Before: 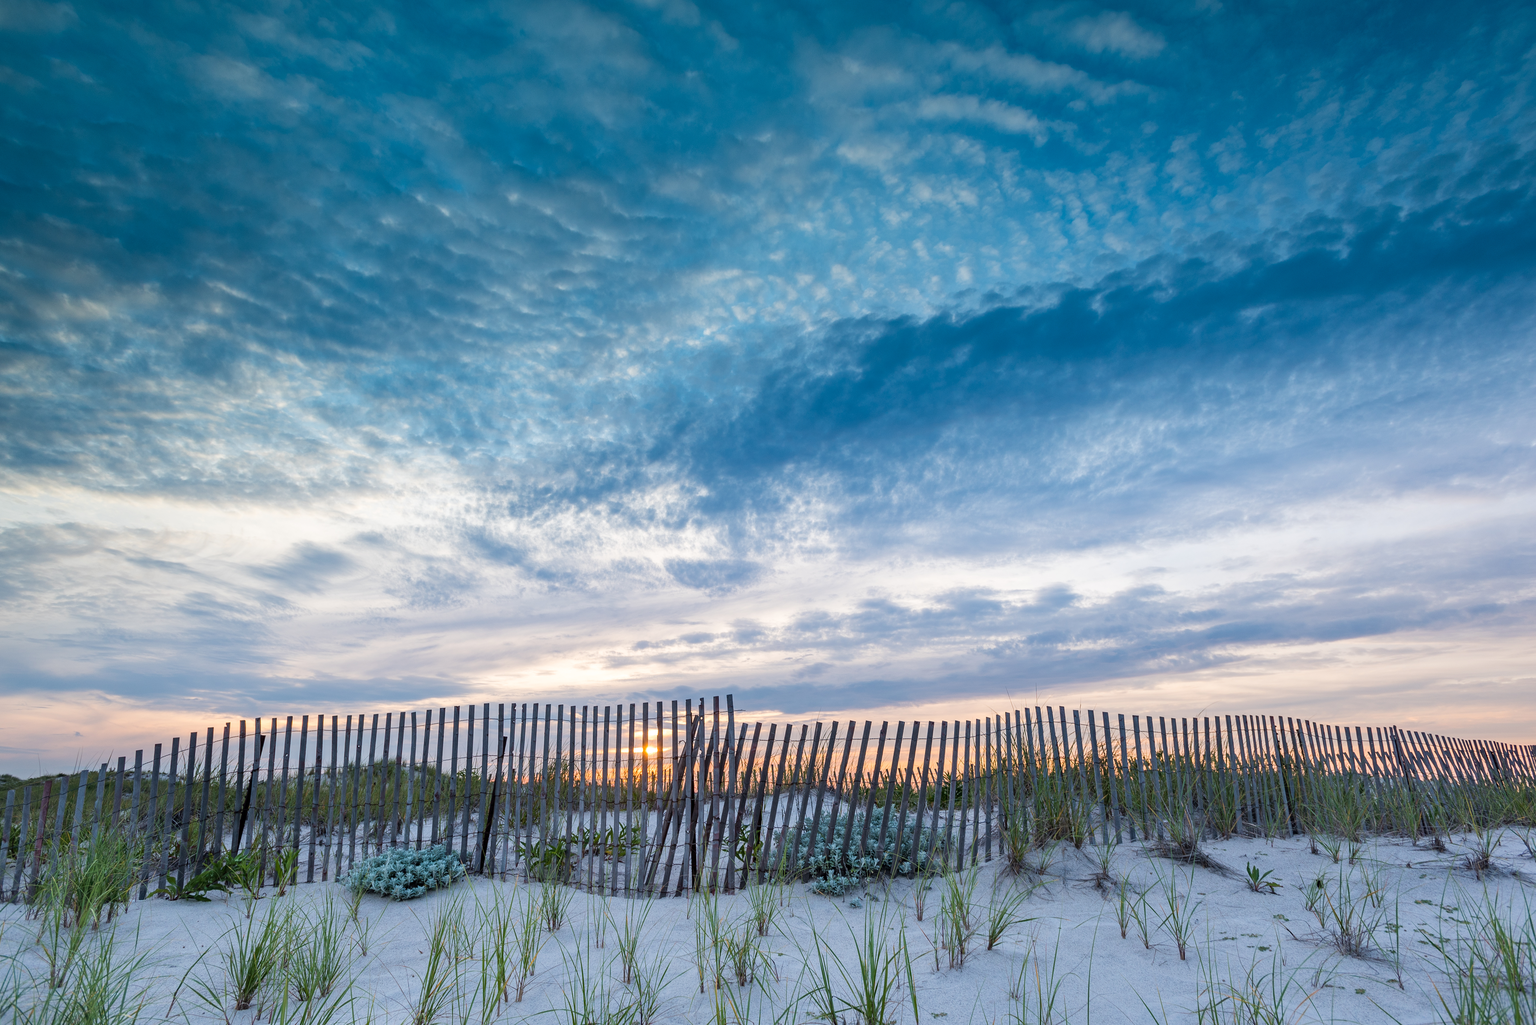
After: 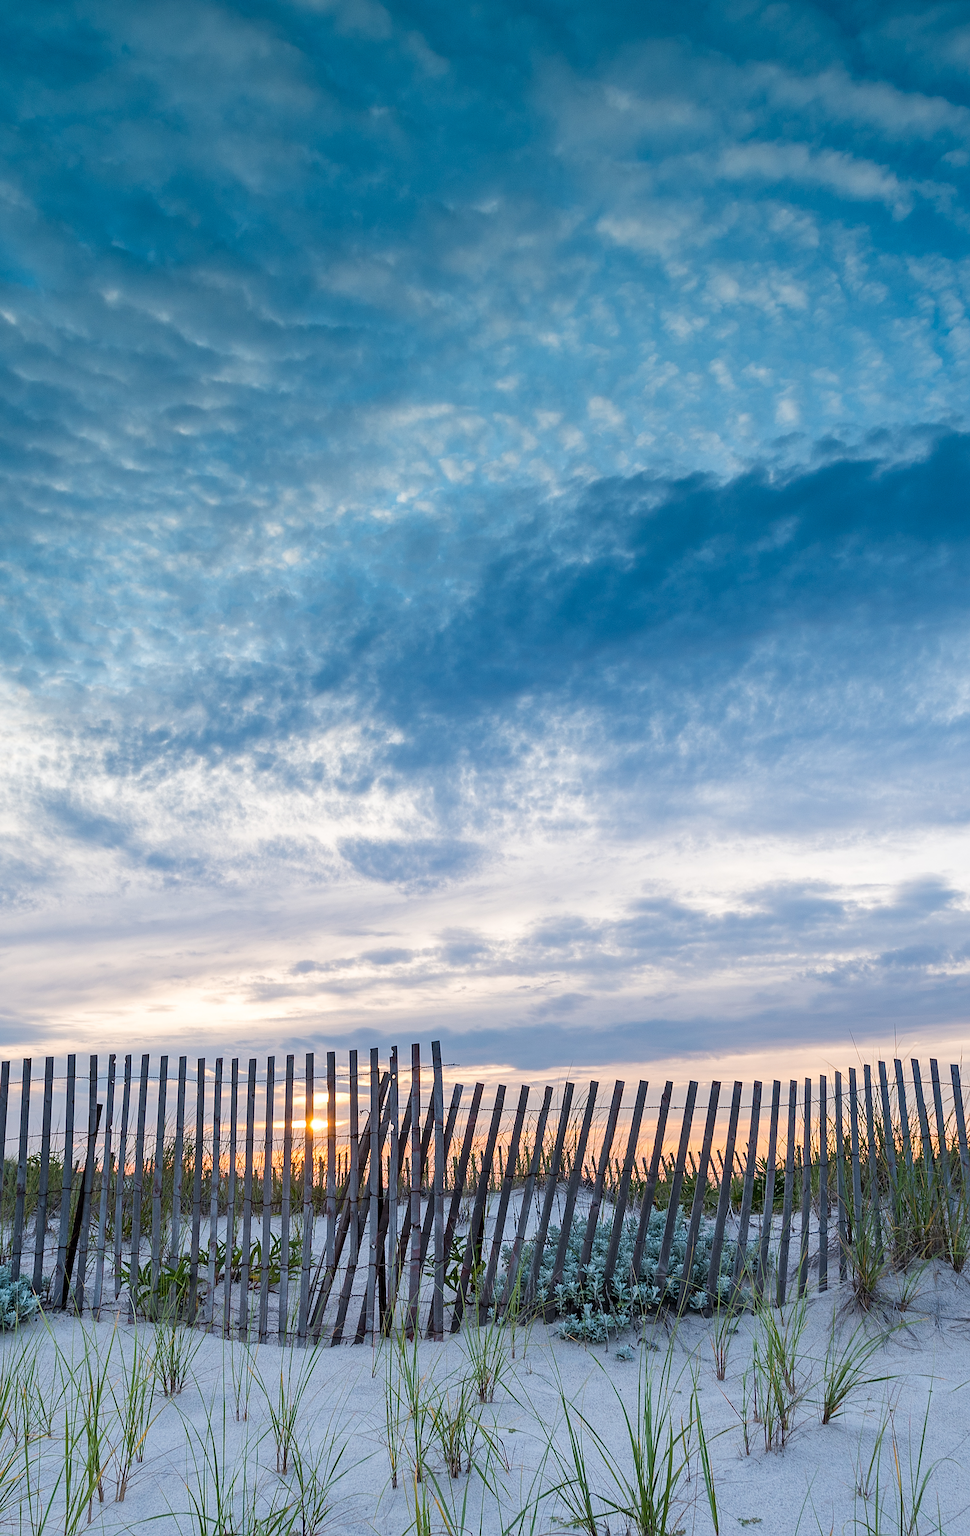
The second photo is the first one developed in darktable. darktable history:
sharpen: radius 1.864, amount 0.398, threshold 1.271
crop: left 28.583%, right 29.231%
